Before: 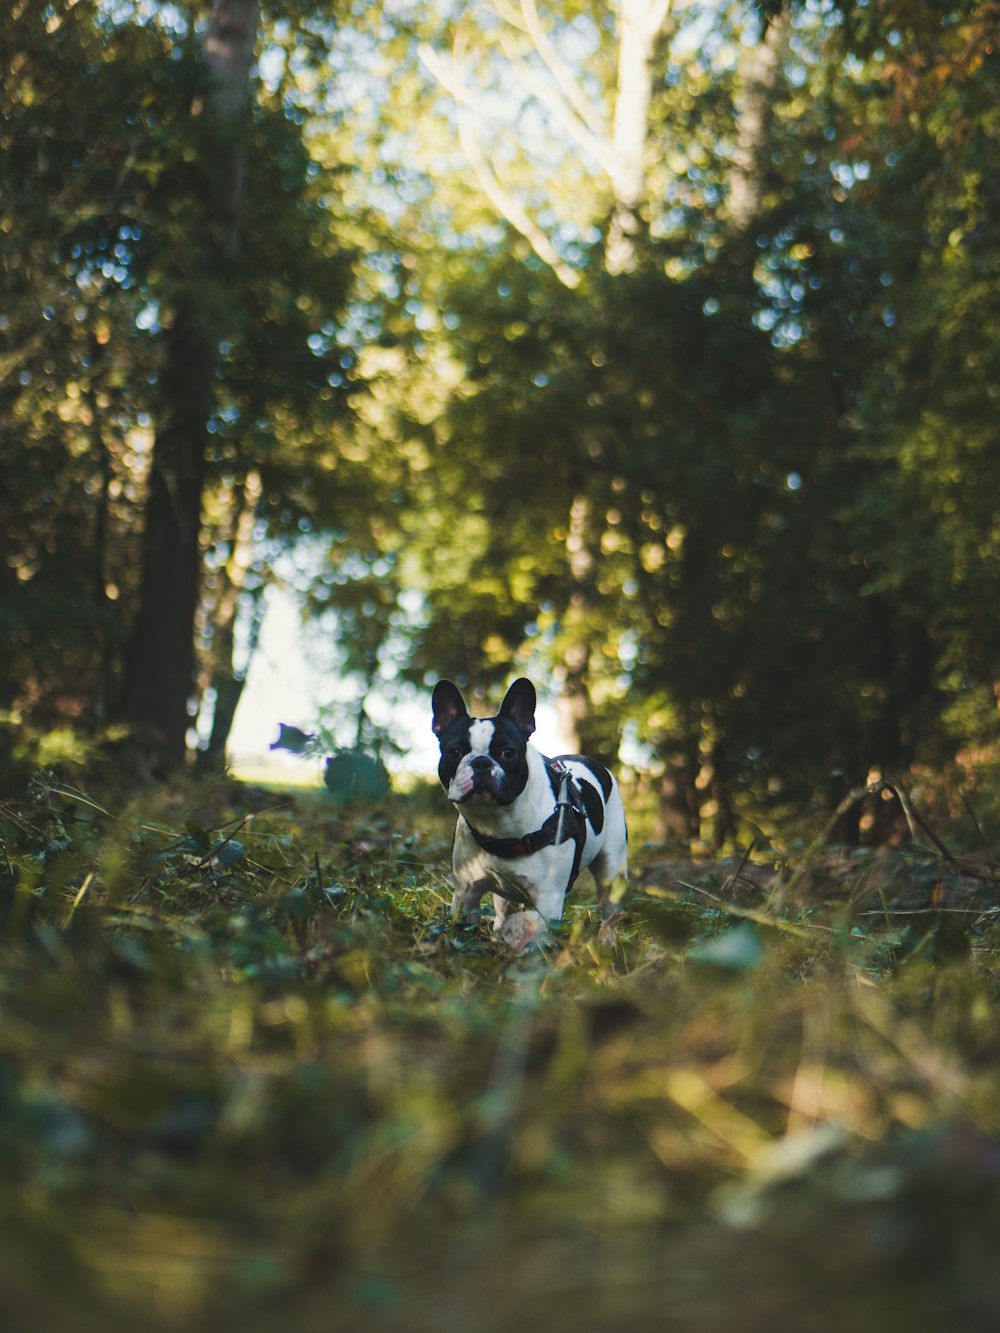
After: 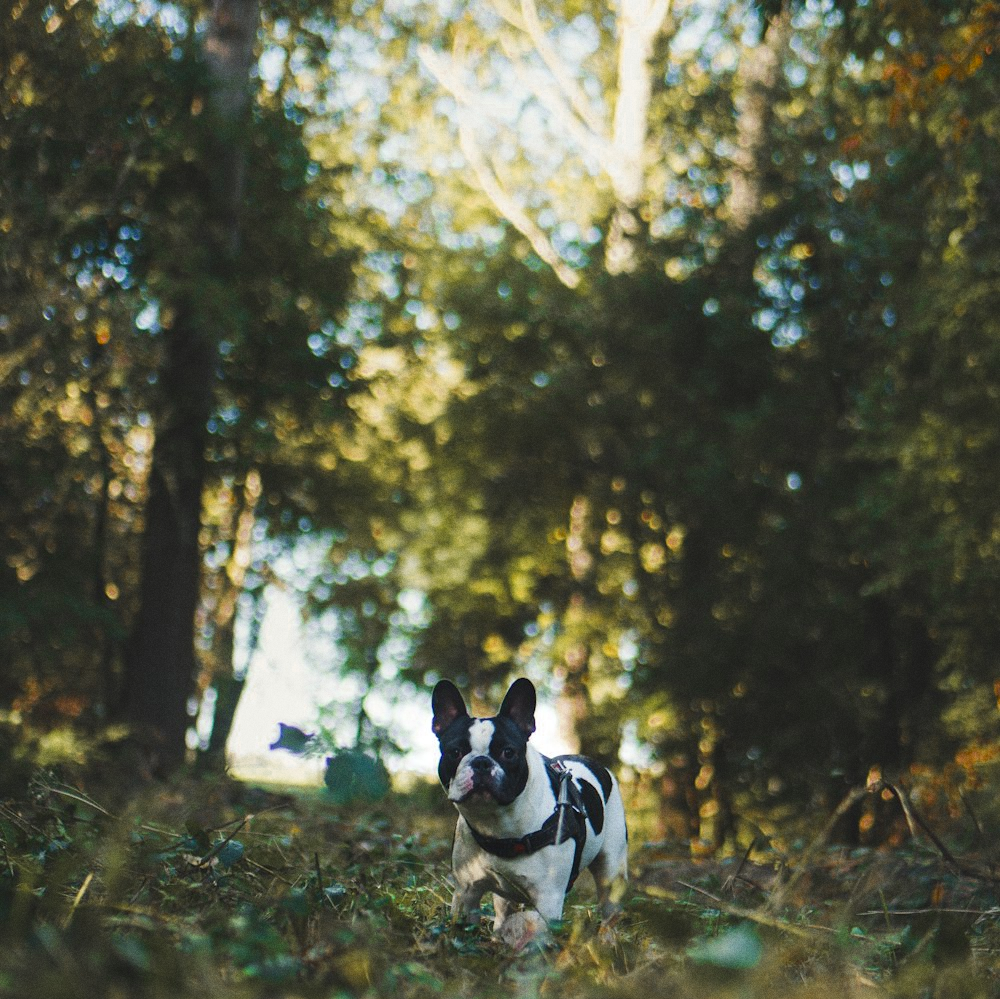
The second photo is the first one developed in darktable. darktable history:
grain: coarseness 0.09 ISO
crop: bottom 24.967%
color zones: curves: ch0 [(0.11, 0.396) (0.195, 0.36) (0.25, 0.5) (0.303, 0.412) (0.357, 0.544) (0.75, 0.5) (0.967, 0.328)]; ch1 [(0, 0.468) (0.112, 0.512) (0.202, 0.6) (0.25, 0.5) (0.307, 0.352) (0.357, 0.544) (0.75, 0.5) (0.963, 0.524)]
